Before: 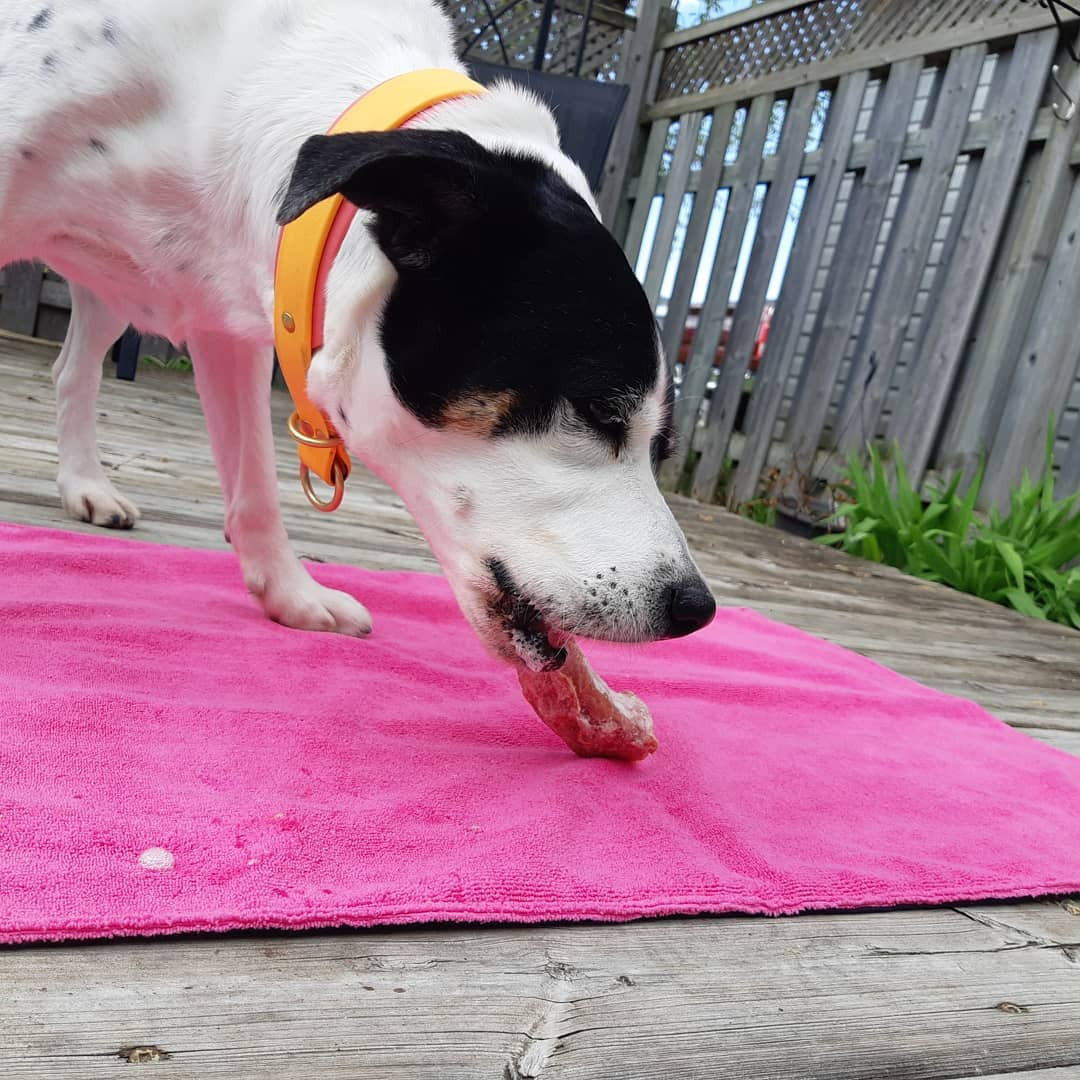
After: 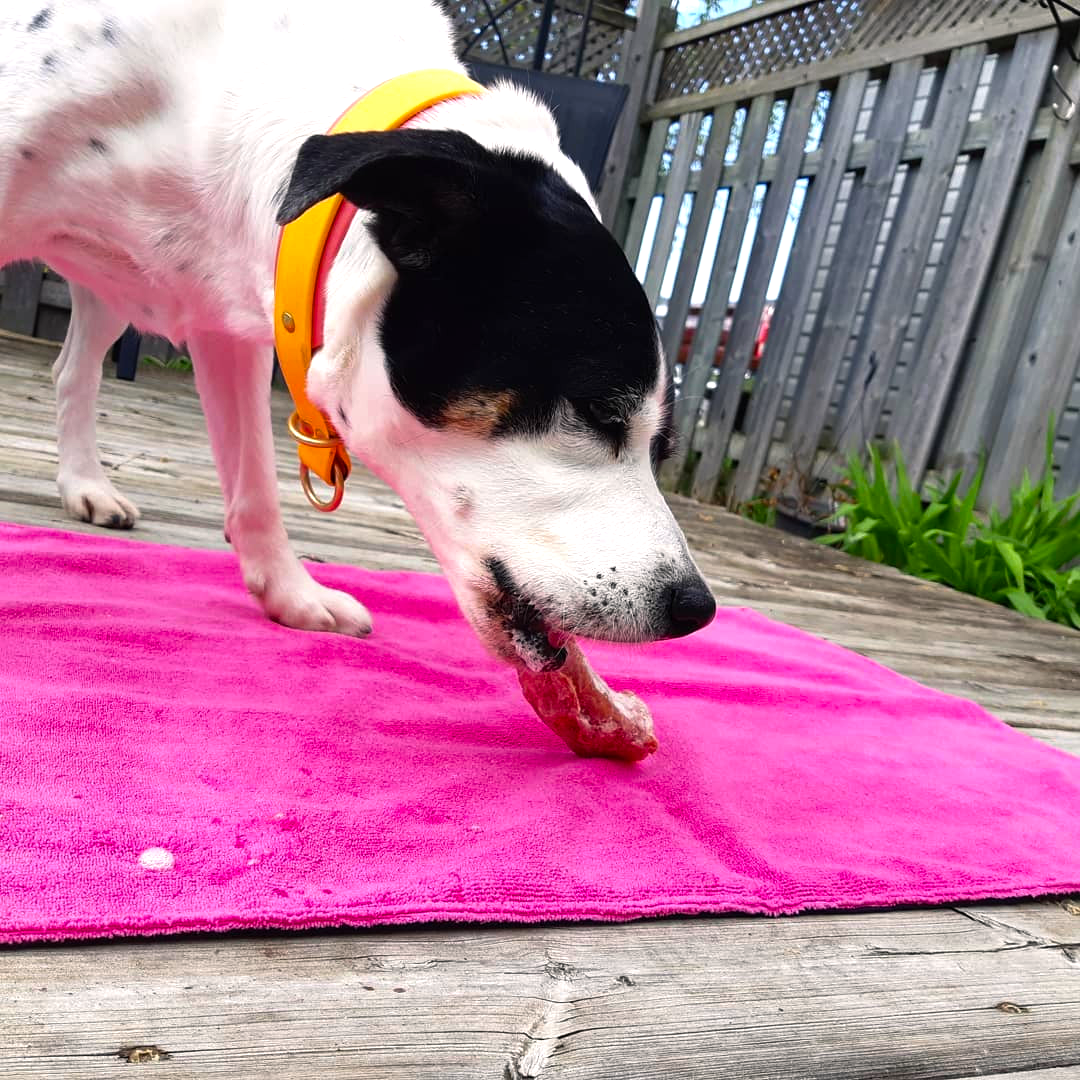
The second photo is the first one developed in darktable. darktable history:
color balance rgb: highlights gain › luminance 7.527%, highlights gain › chroma 0.991%, highlights gain › hue 49.29°, perceptual saturation grading › global saturation 31.293%, perceptual brilliance grading › highlights 10.985%, perceptual brilliance grading › shadows -11.24%
